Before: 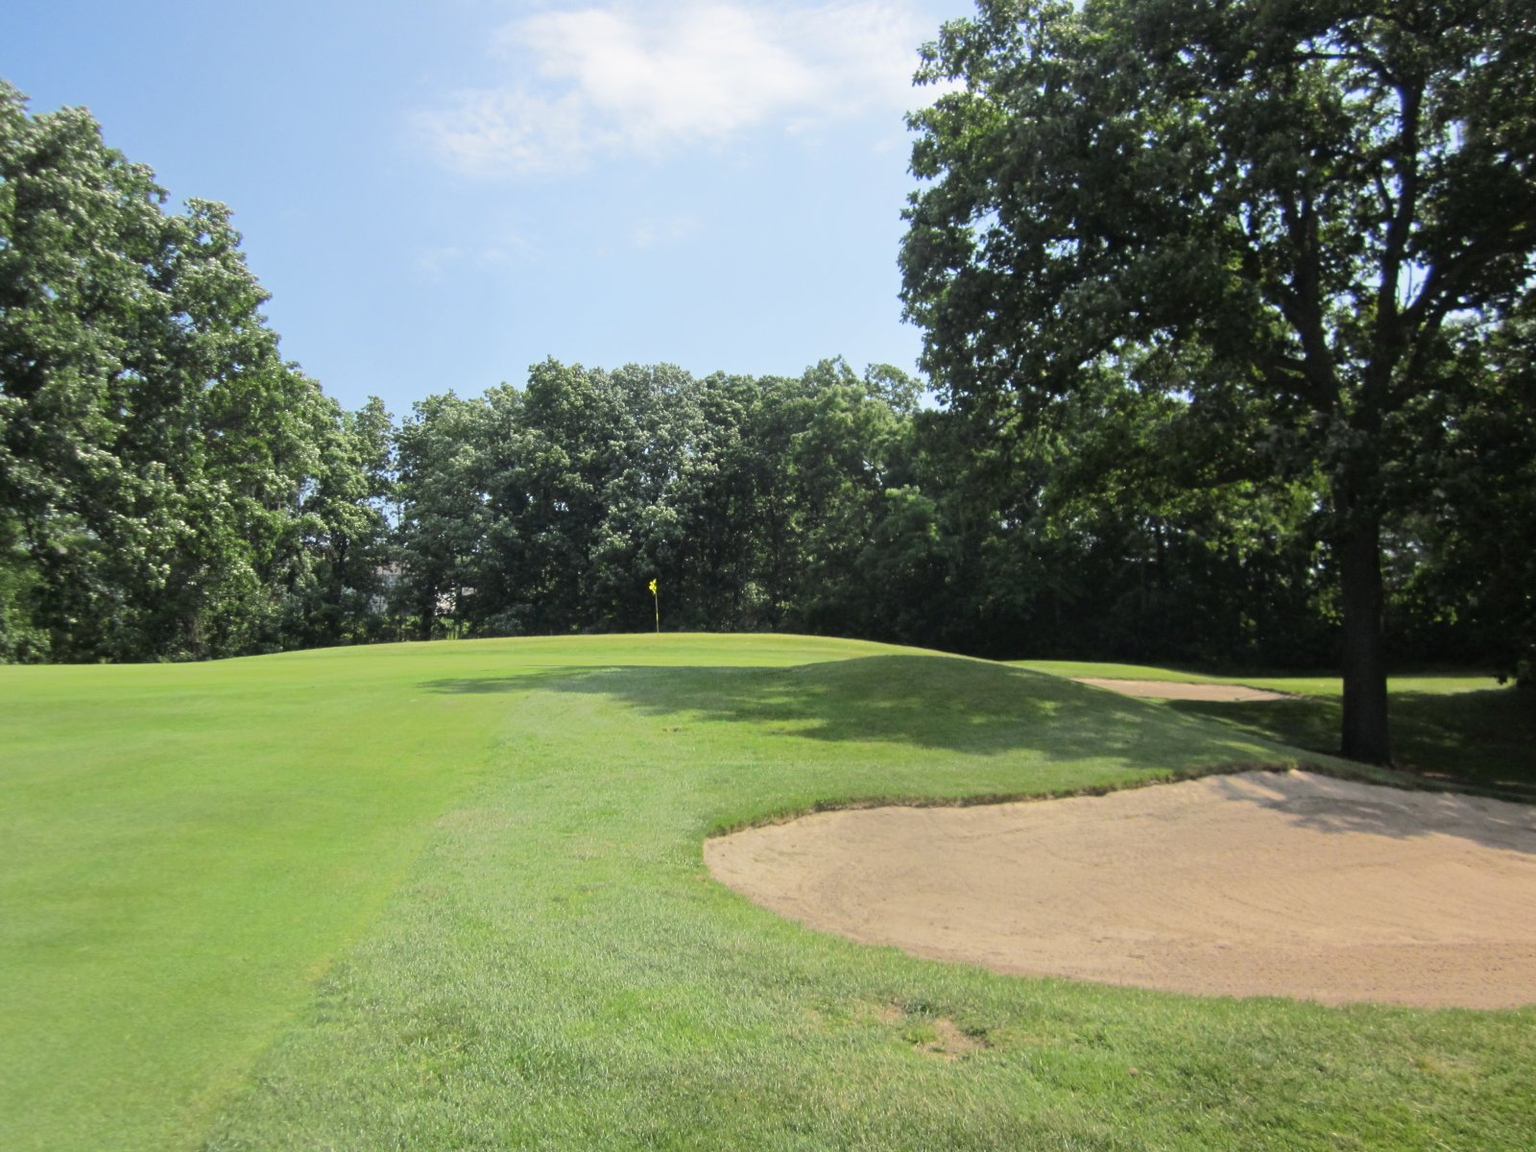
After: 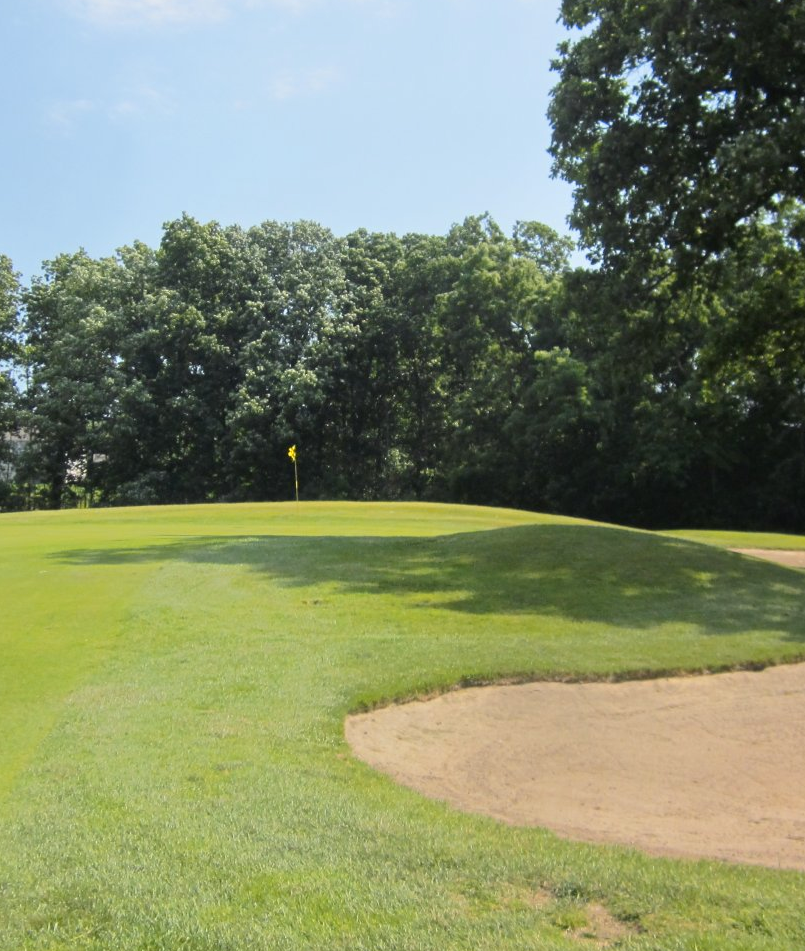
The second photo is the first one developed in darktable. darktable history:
color zones: curves: ch1 [(0.235, 0.558) (0.75, 0.5)]; ch2 [(0.25, 0.462) (0.749, 0.457)]
crop and rotate: angle 0.015°, left 24.266%, top 13.225%, right 25.397%, bottom 7.429%
